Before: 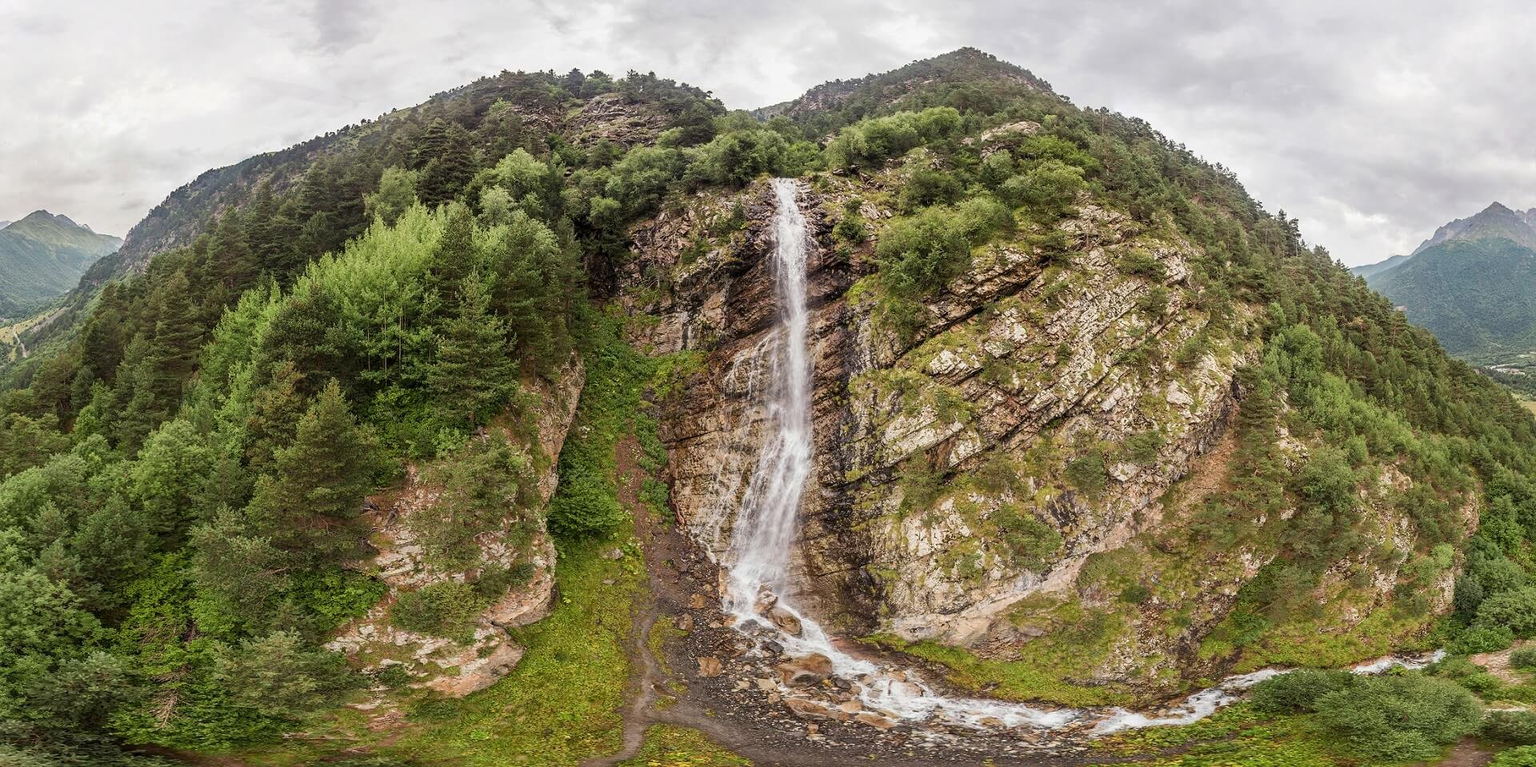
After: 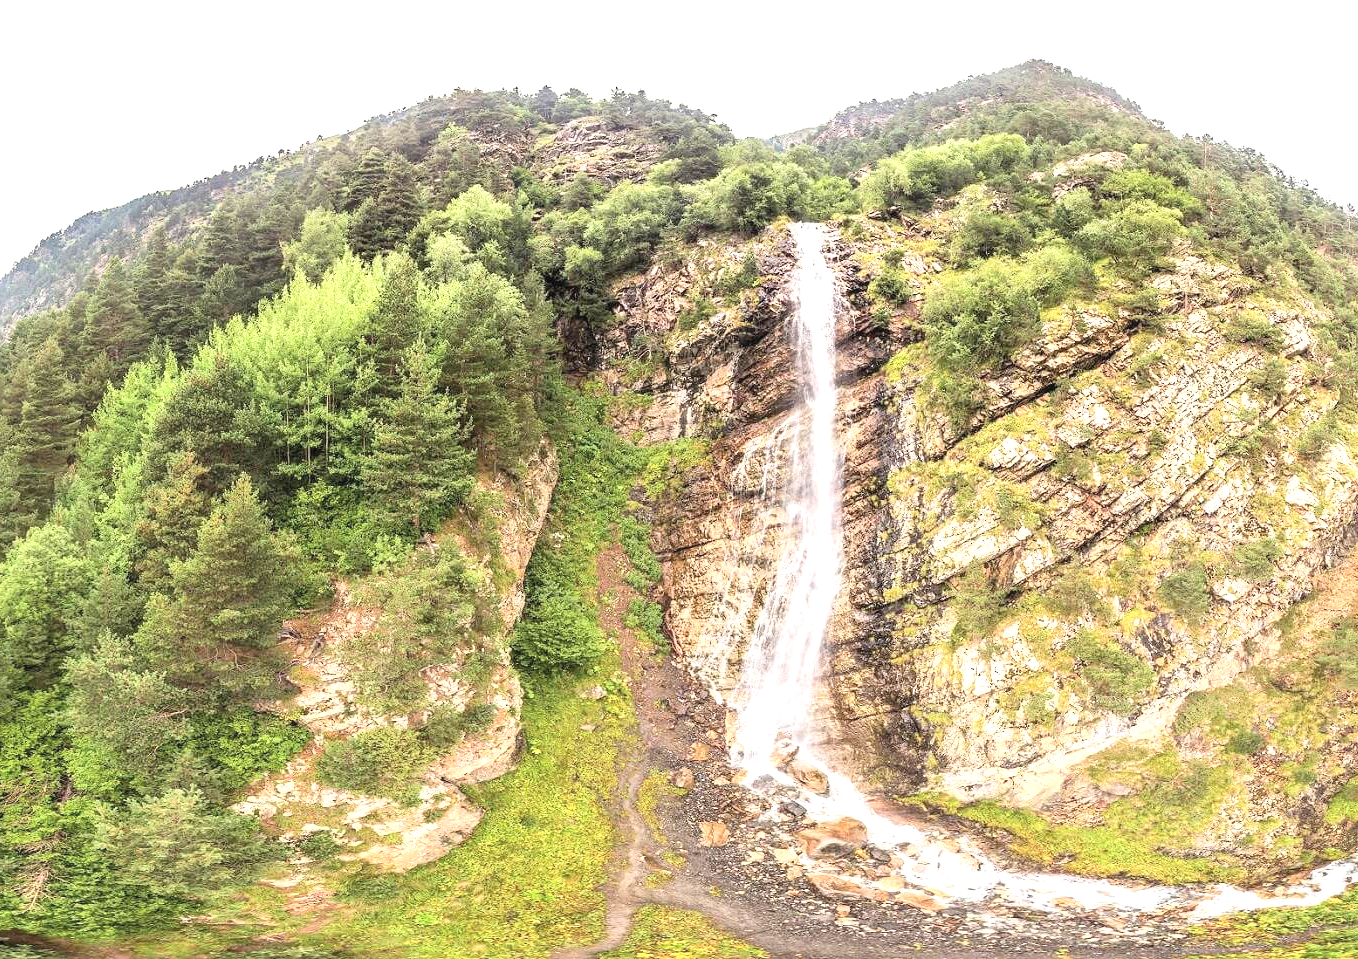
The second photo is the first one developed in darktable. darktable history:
crop and rotate: left 9.033%, right 20.189%
exposure: black level correction 0, exposure 1.199 EV, compensate exposure bias true, compensate highlight preservation false
contrast brightness saturation: contrast 0.144, brightness 0.219
local contrast: mode bilateral grid, contrast 15, coarseness 35, detail 104%, midtone range 0.2
color correction: highlights b* 0.008, saturation 0.986
